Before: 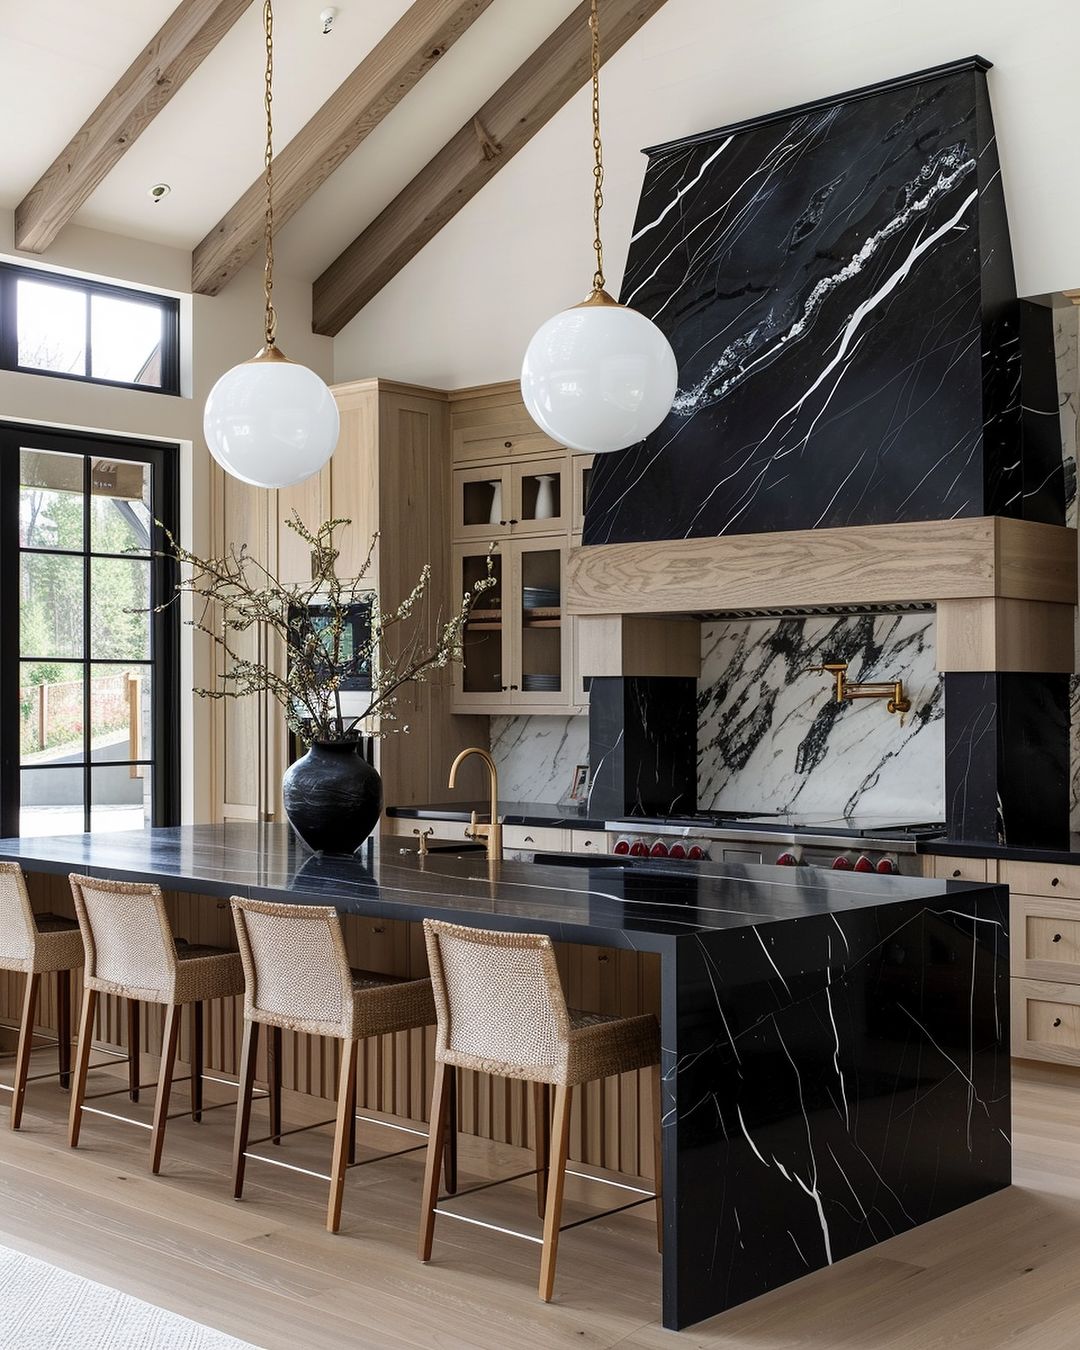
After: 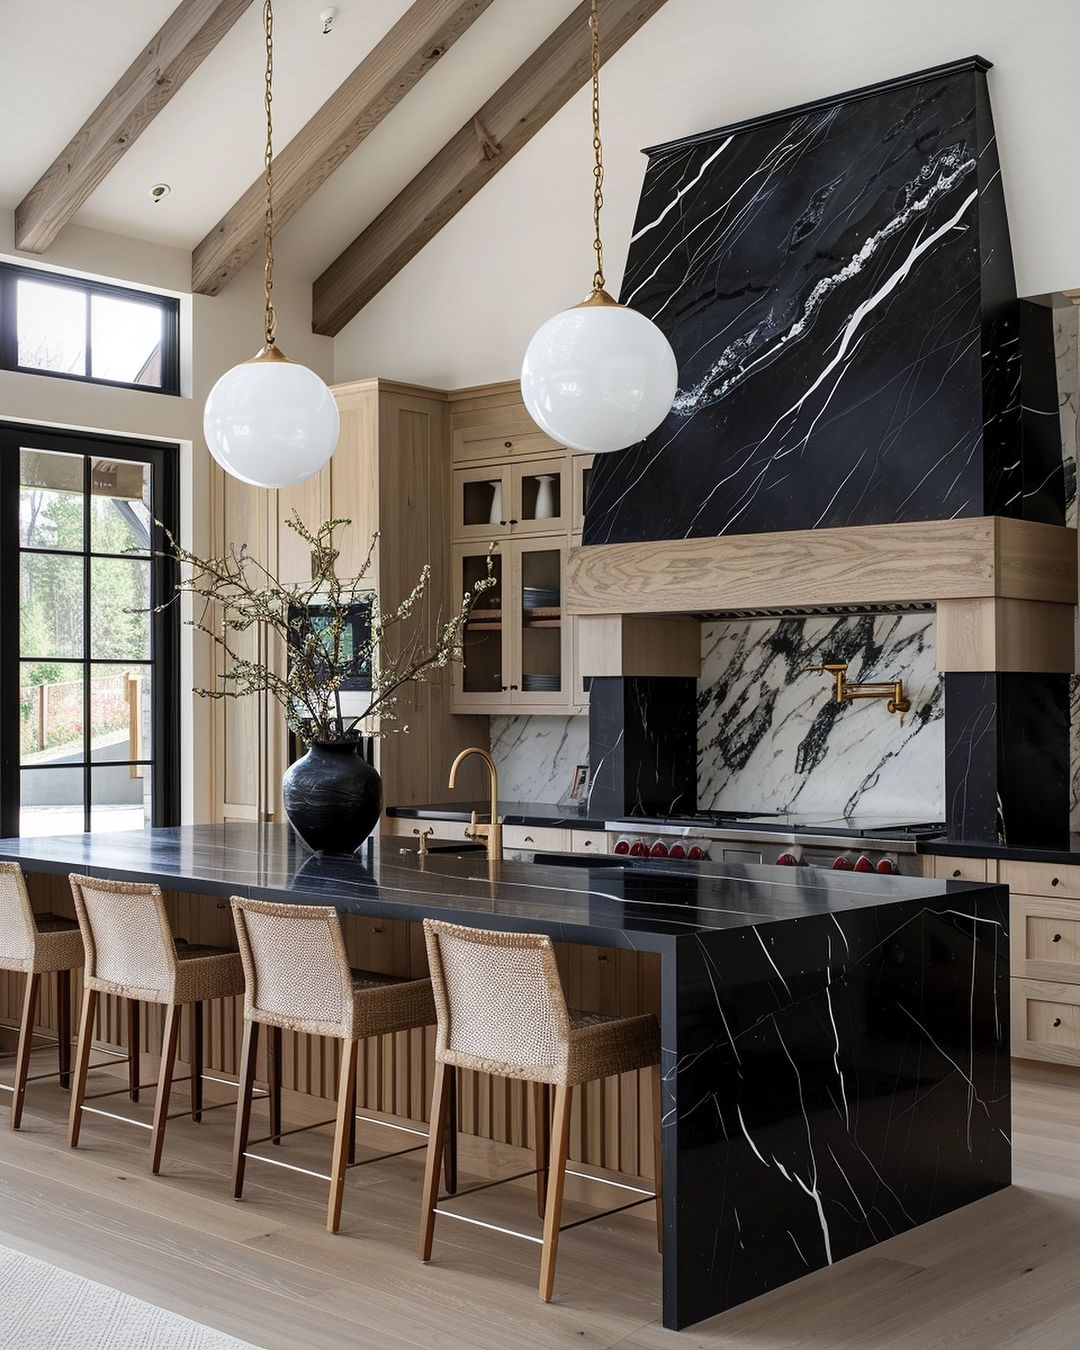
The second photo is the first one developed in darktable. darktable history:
vignetting: brightness -0.285
